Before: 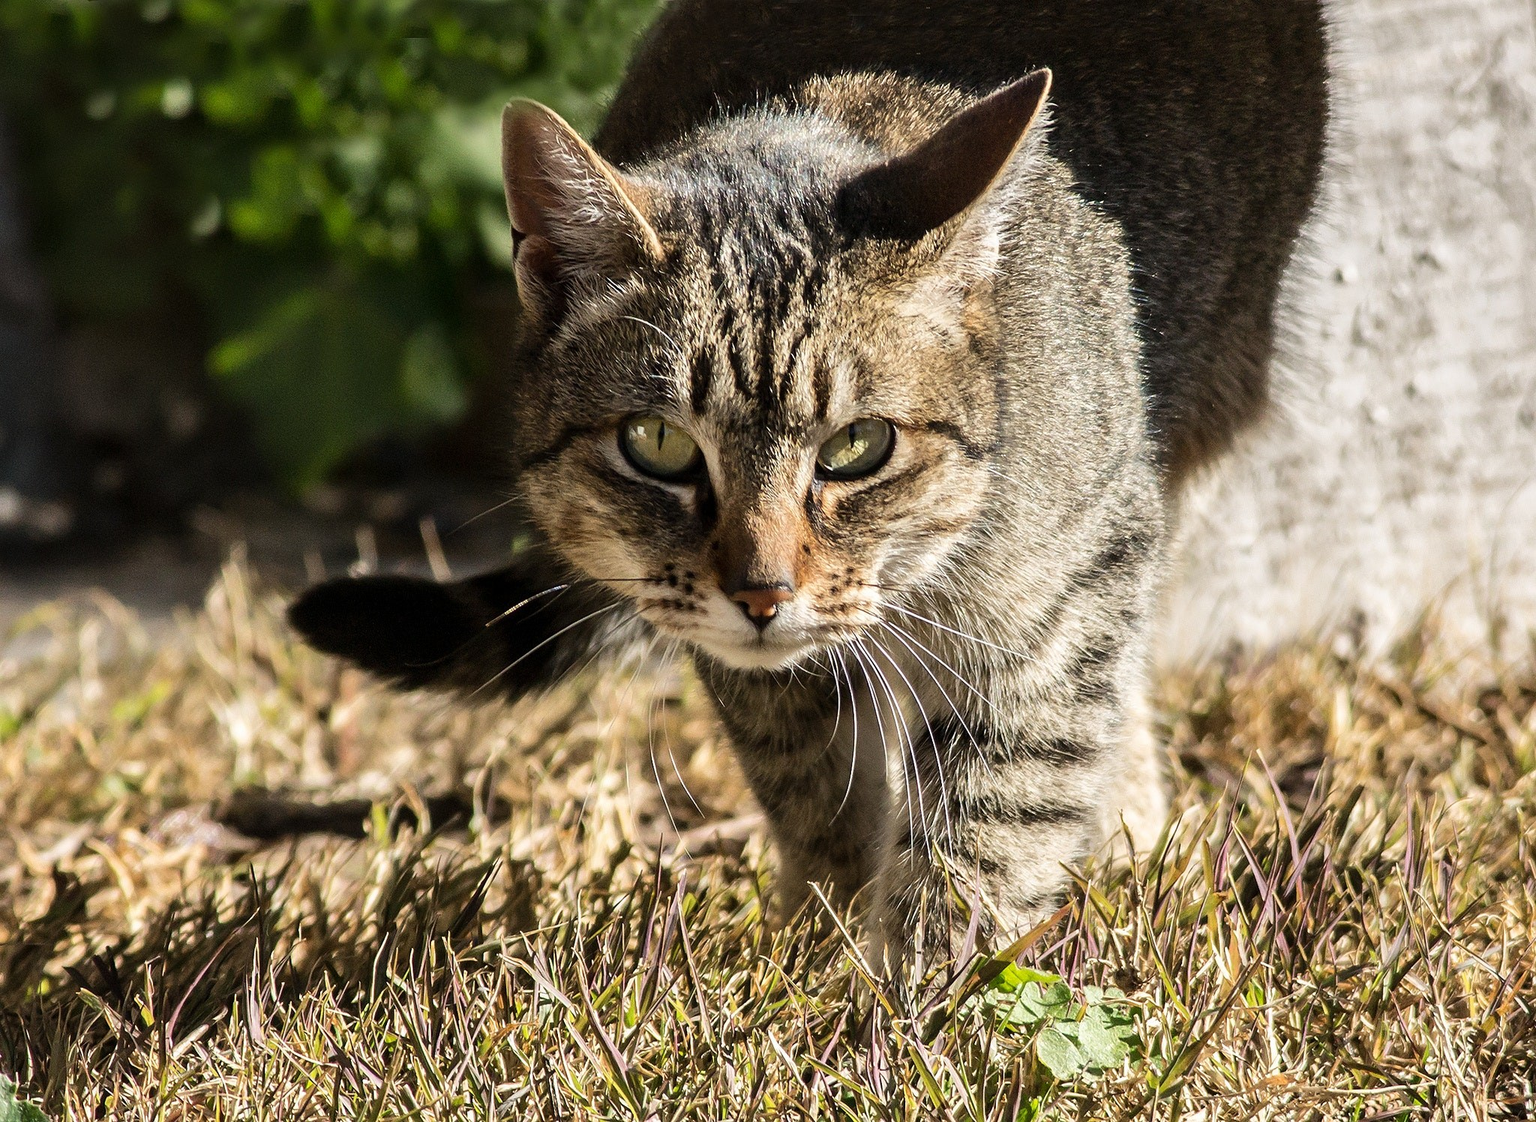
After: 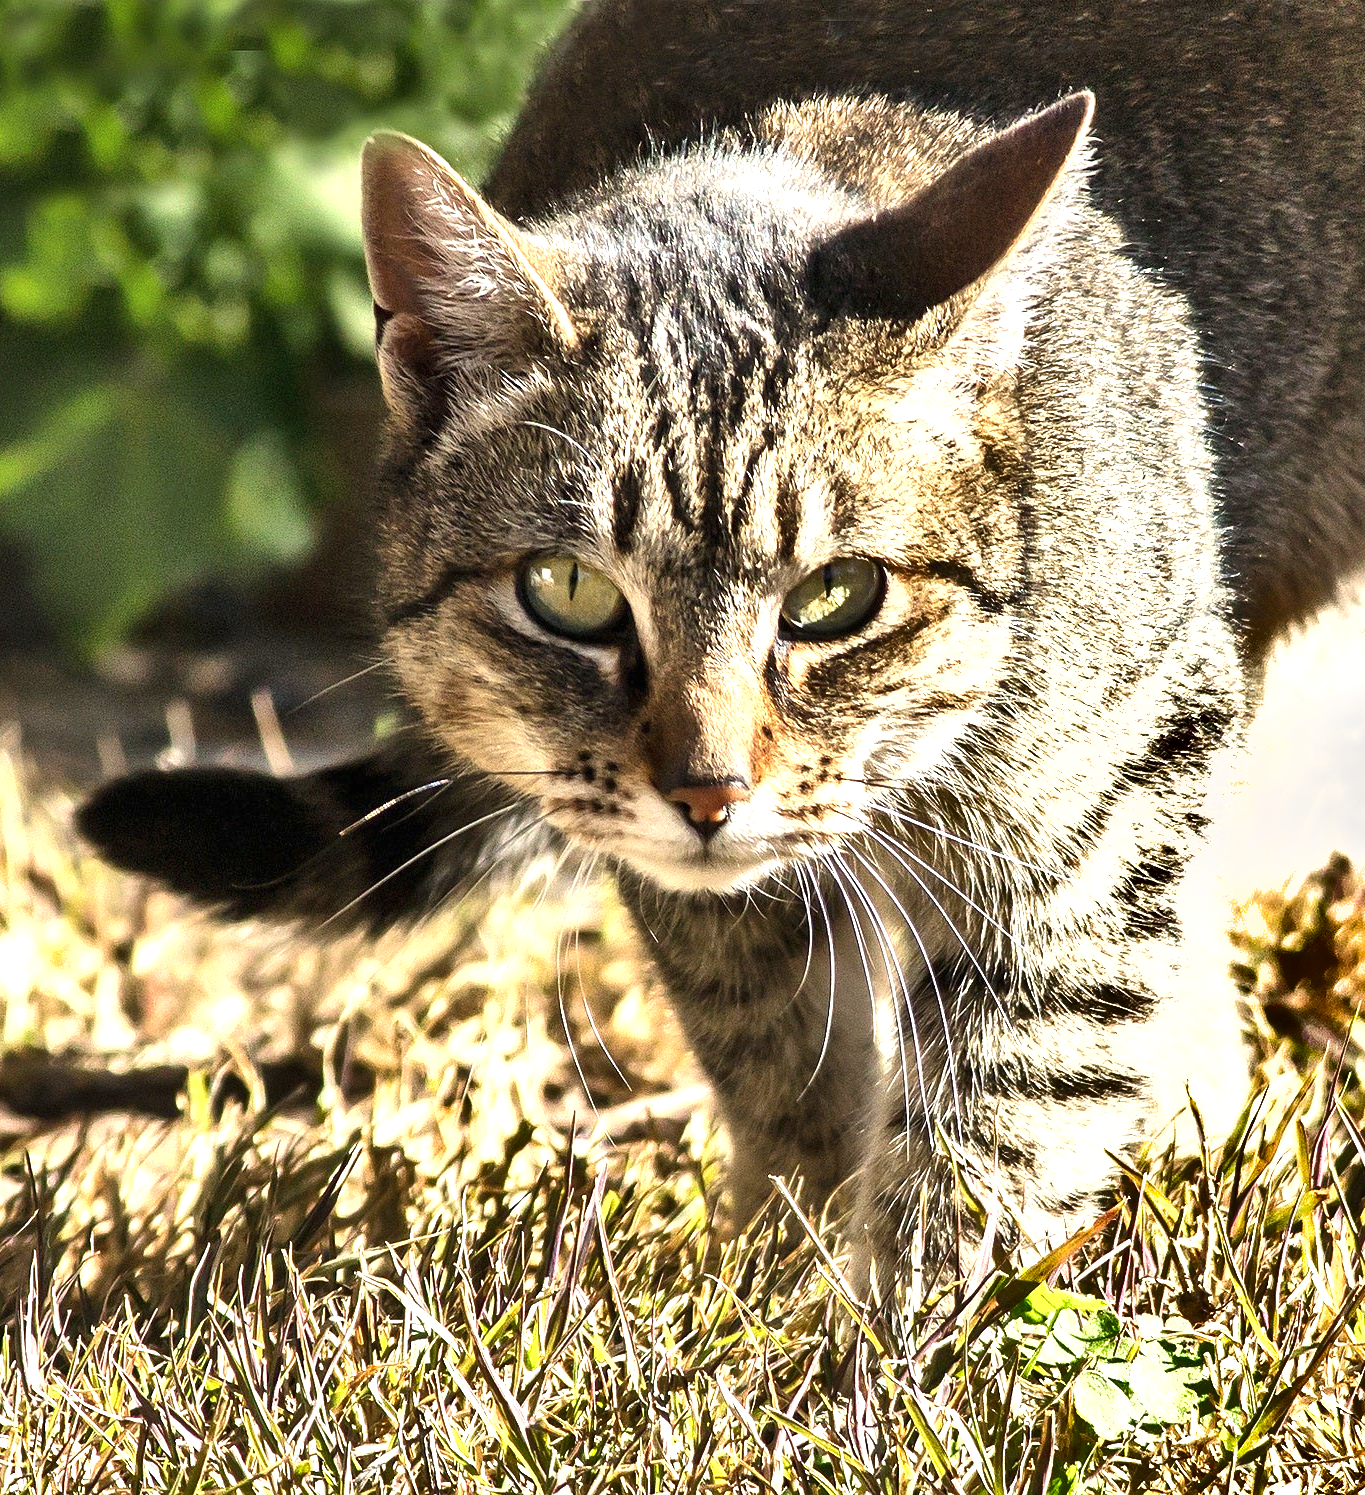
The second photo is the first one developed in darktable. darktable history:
shadows and highlights: shadows 60, highlights -60.23, soften with gaussian
exposure: black level correction 0, exposure 1.173 EV, compensate exposure bias true, compensate highlight preservation false
crop and rotate: left 15.055%, right 18.278%
